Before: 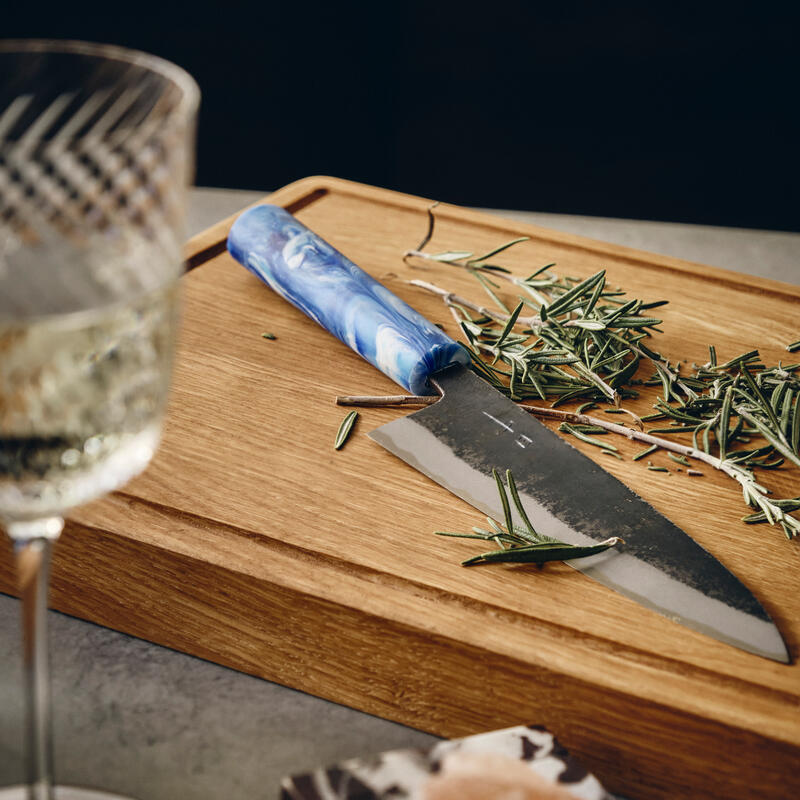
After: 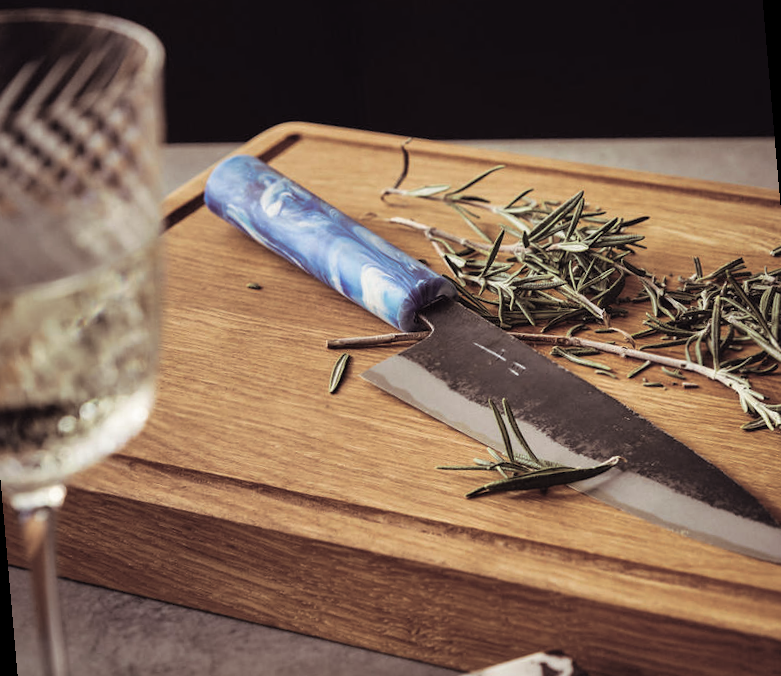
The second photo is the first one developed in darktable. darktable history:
rotate and perspective: rotation -5°, crop left 0.05, crop right 0.952, crop top 0.11, crop bottom 0.89
split-toning: shadows › saturation 0.24, highlights › hue 54°, highlights › saturation 0.24
